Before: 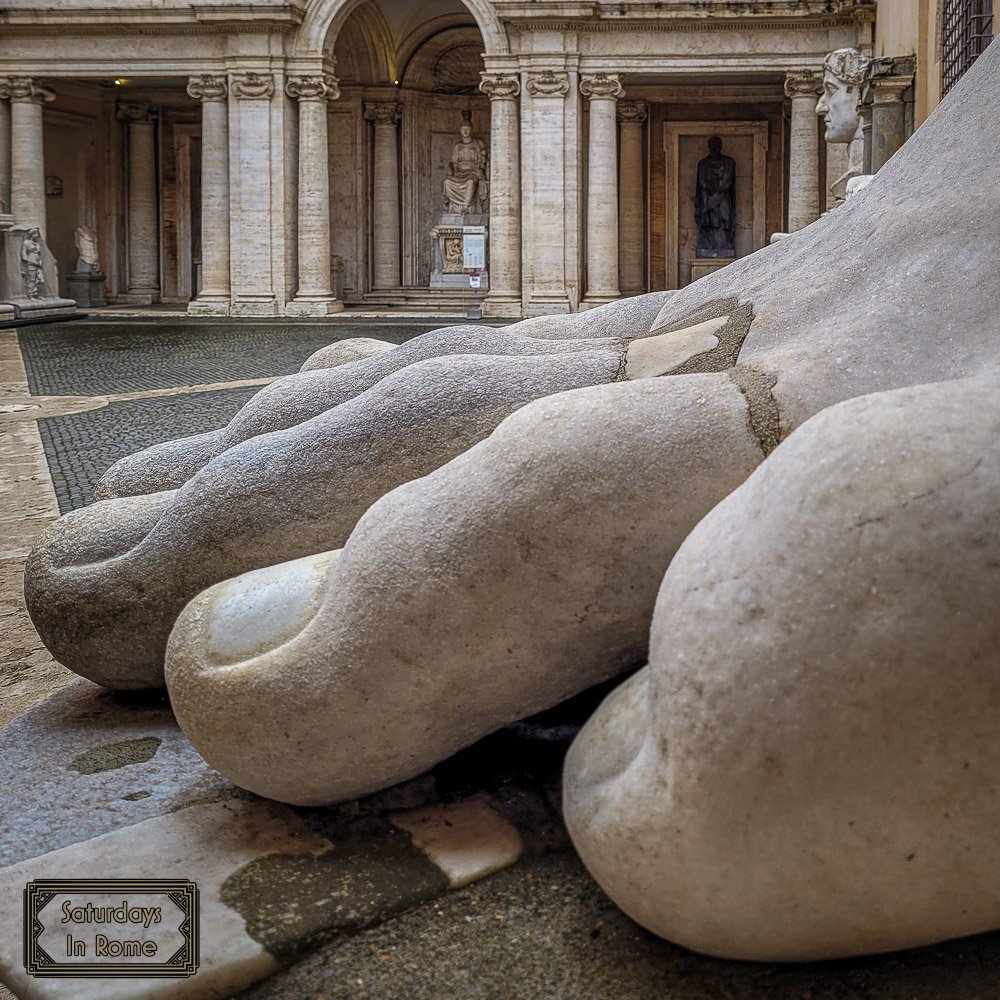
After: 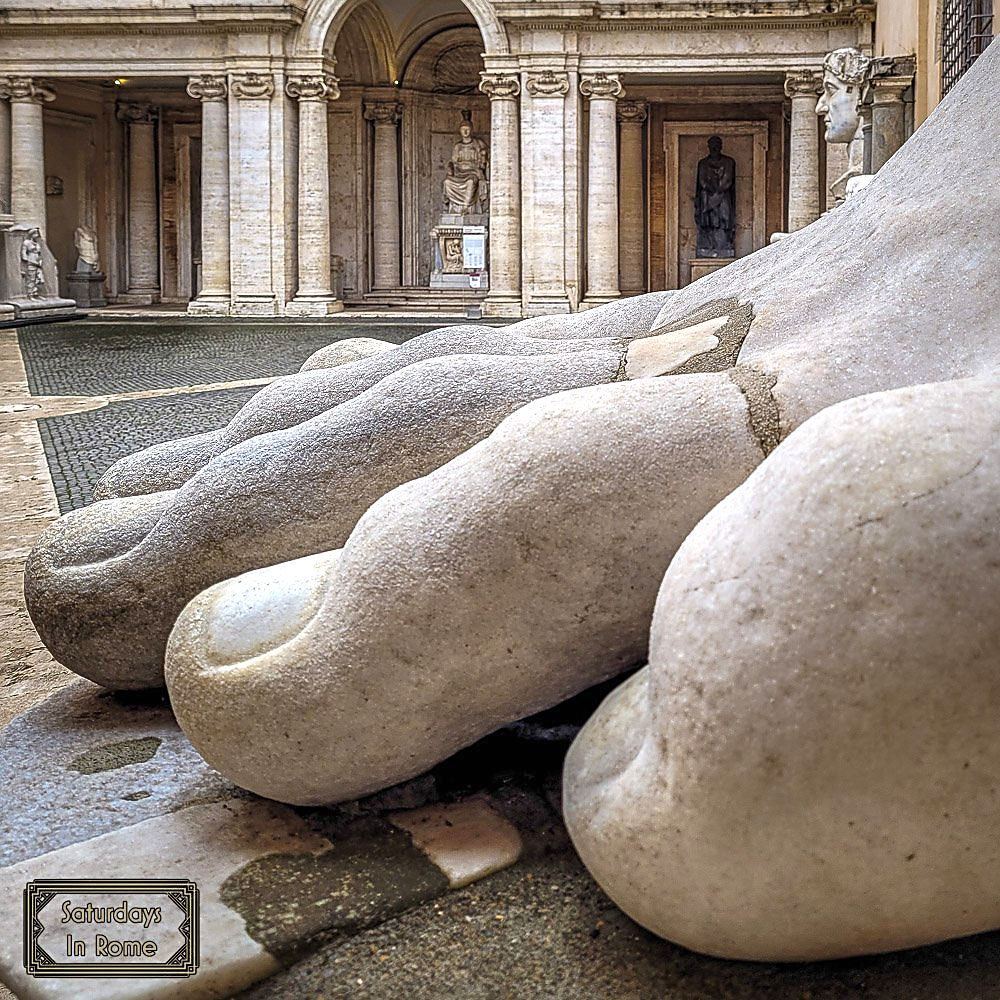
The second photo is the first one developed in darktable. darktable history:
sharpen: on, module defaults
exposure: black level correction 0, exposure 0.697 EV, compensate highlight preservation false
